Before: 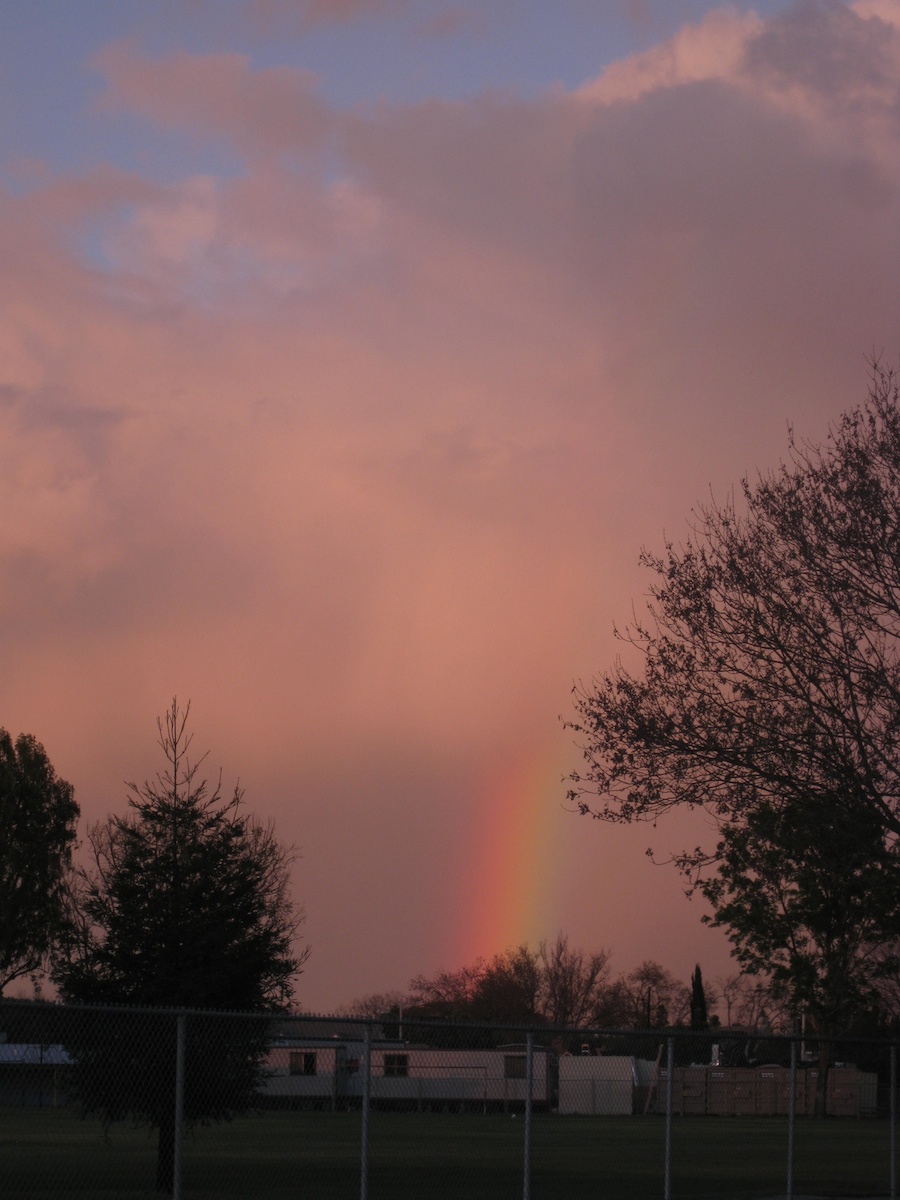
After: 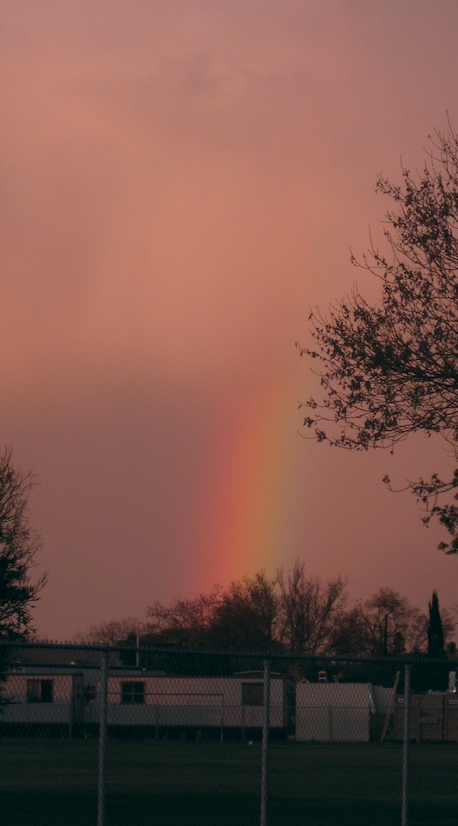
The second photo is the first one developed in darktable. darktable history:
color balance: lift [1, 0.998, 1.001, 1.002], gamma [1, 1.02, 1, 0.98], gain [1, 1.02, 1.003, 0.98]
crop and rotate: left 29.237%, top 31.152%, right 19.807%
